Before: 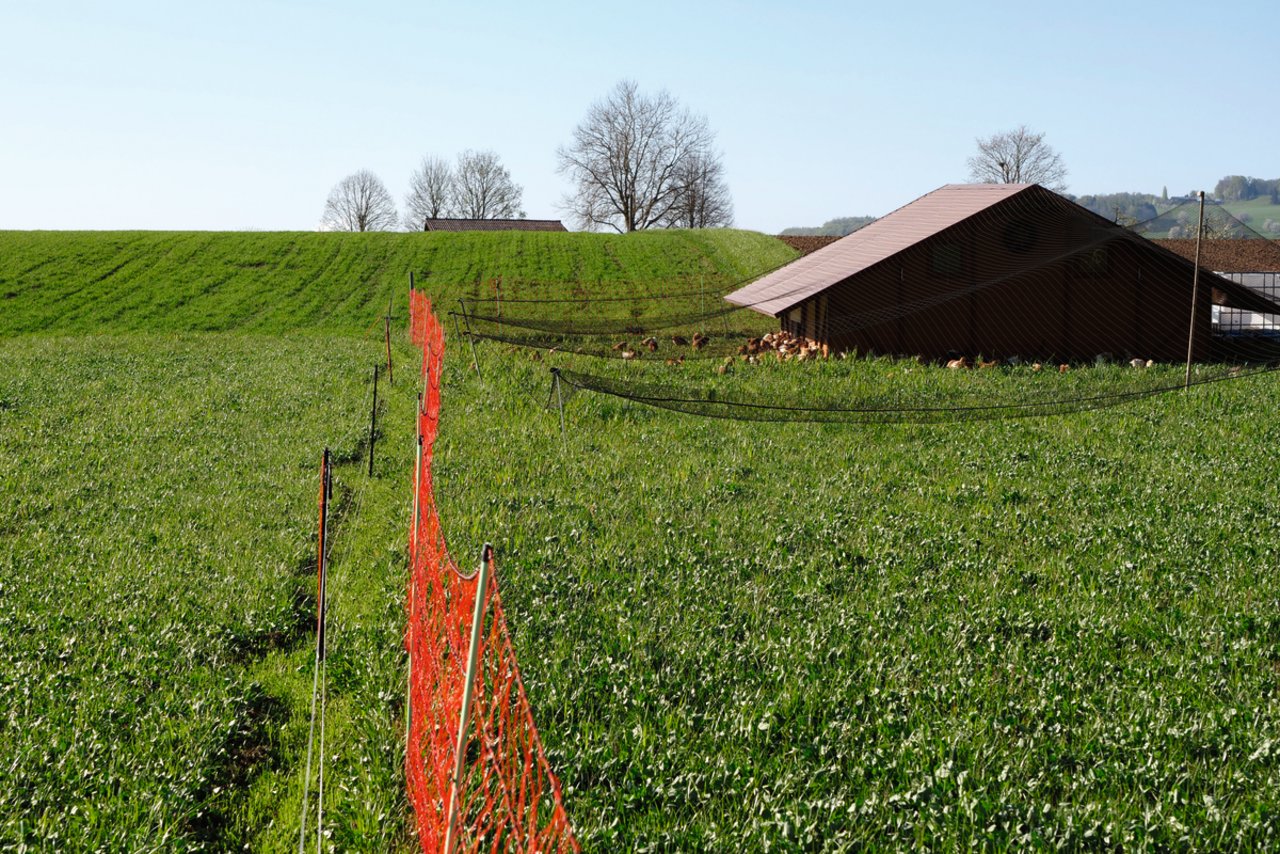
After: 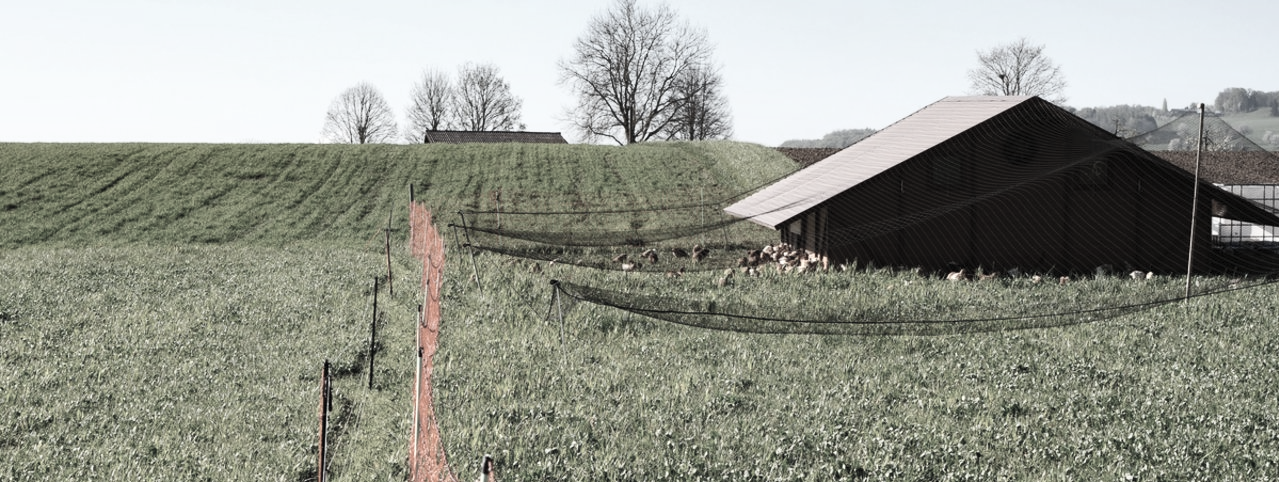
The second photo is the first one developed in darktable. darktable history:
crop and rotate: top 10.479%, bottom 33.05%
color correction: highlights b* 0.013, saturation 0.154
shadows and highlights: soften with gaussian
contrast brightness saturation: contrast 0.203, brightness 0.19, saturation 0.819
color zones: curves: ch0 [(0.018, 0.548) (0.224, 0.64) (0.425, 0.447) (0.675, 0.575) (0.732, 0.579)]; ch1 [(0.066, 0.487) (0.25, 0.5) (0.404, 0.43) (0.75, 0.421) (0.956, 0.421)]; ch2 [(0.044, 0.561) (0.215, 0.465) (0.399, 0.544) (0.465, 0.548) (0.614, 0.447) (0.724, 0.43) (0.882, 0.623) (0.956, 0.632)]
